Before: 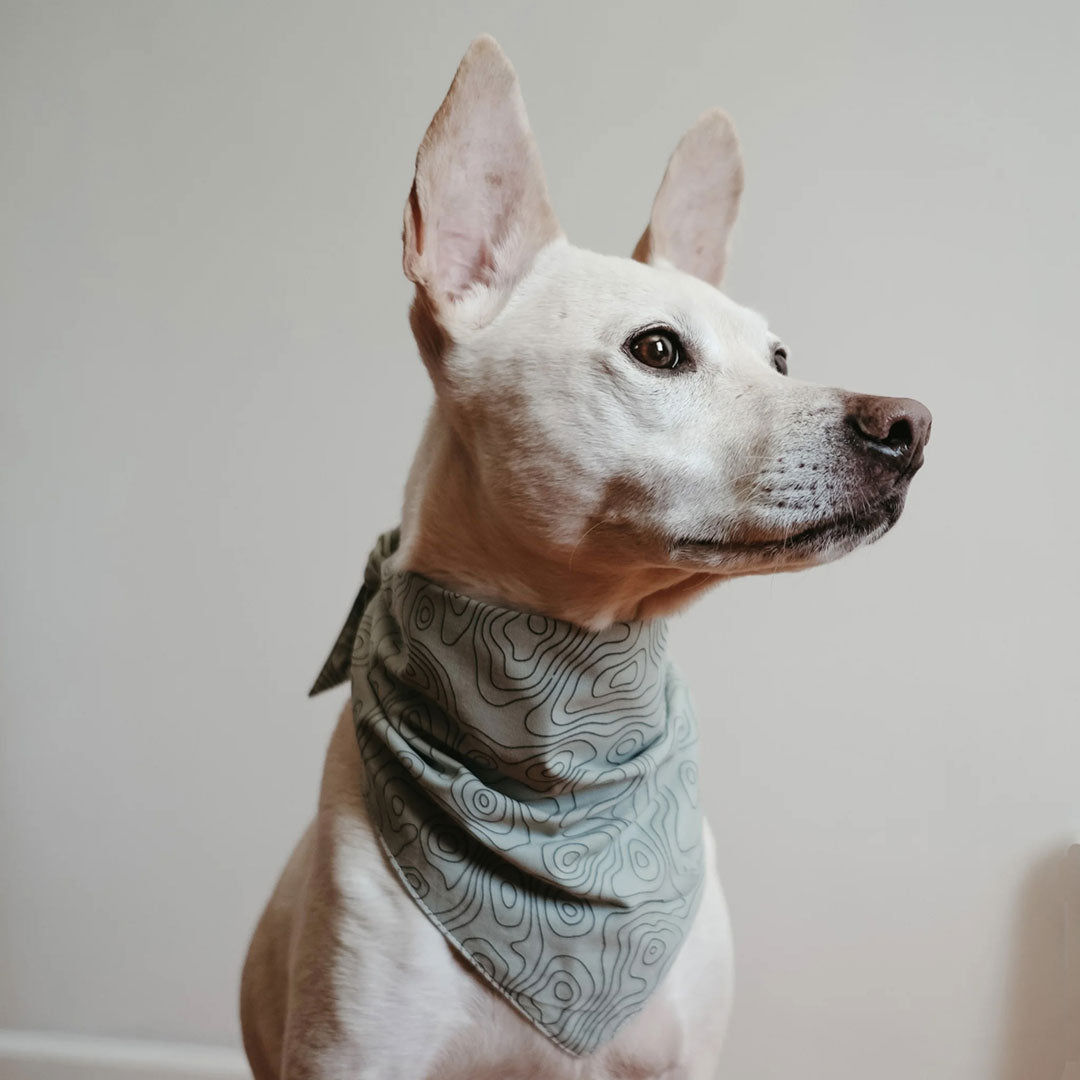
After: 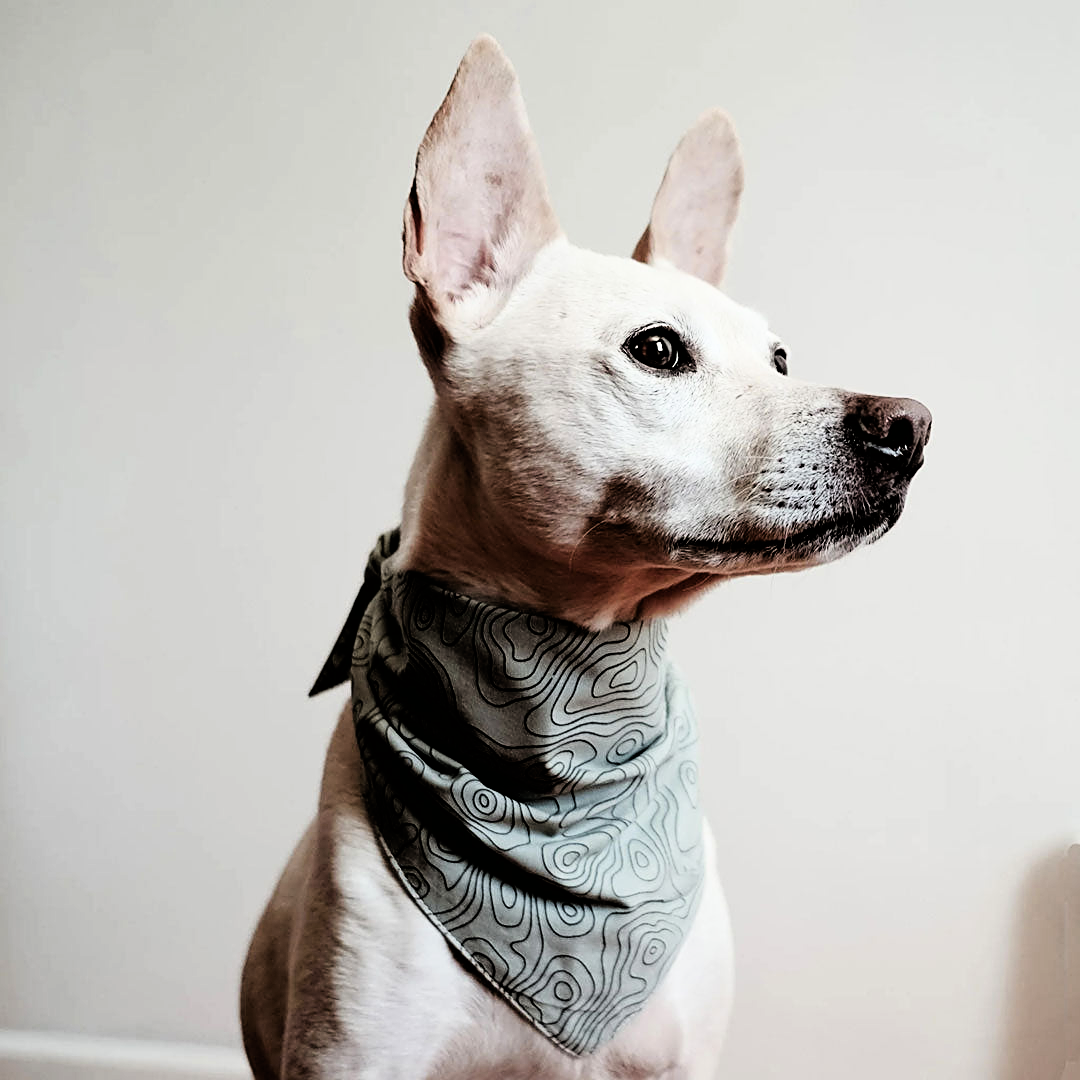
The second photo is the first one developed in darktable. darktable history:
color zones: curves: ch1 [(0.235, 0.558) (0.75, 0.5)]; ch2 [(0.25, 0.462) (0.749, 0.457)], mix 40.67%
filmic rgb: black relative exposure -3.75 EV, white relative exposure 2.4 EV, dynamic range scaling -50%, hardness 3.42, latitude 30%, contrast 1.8
sharpen: amount 0.6
